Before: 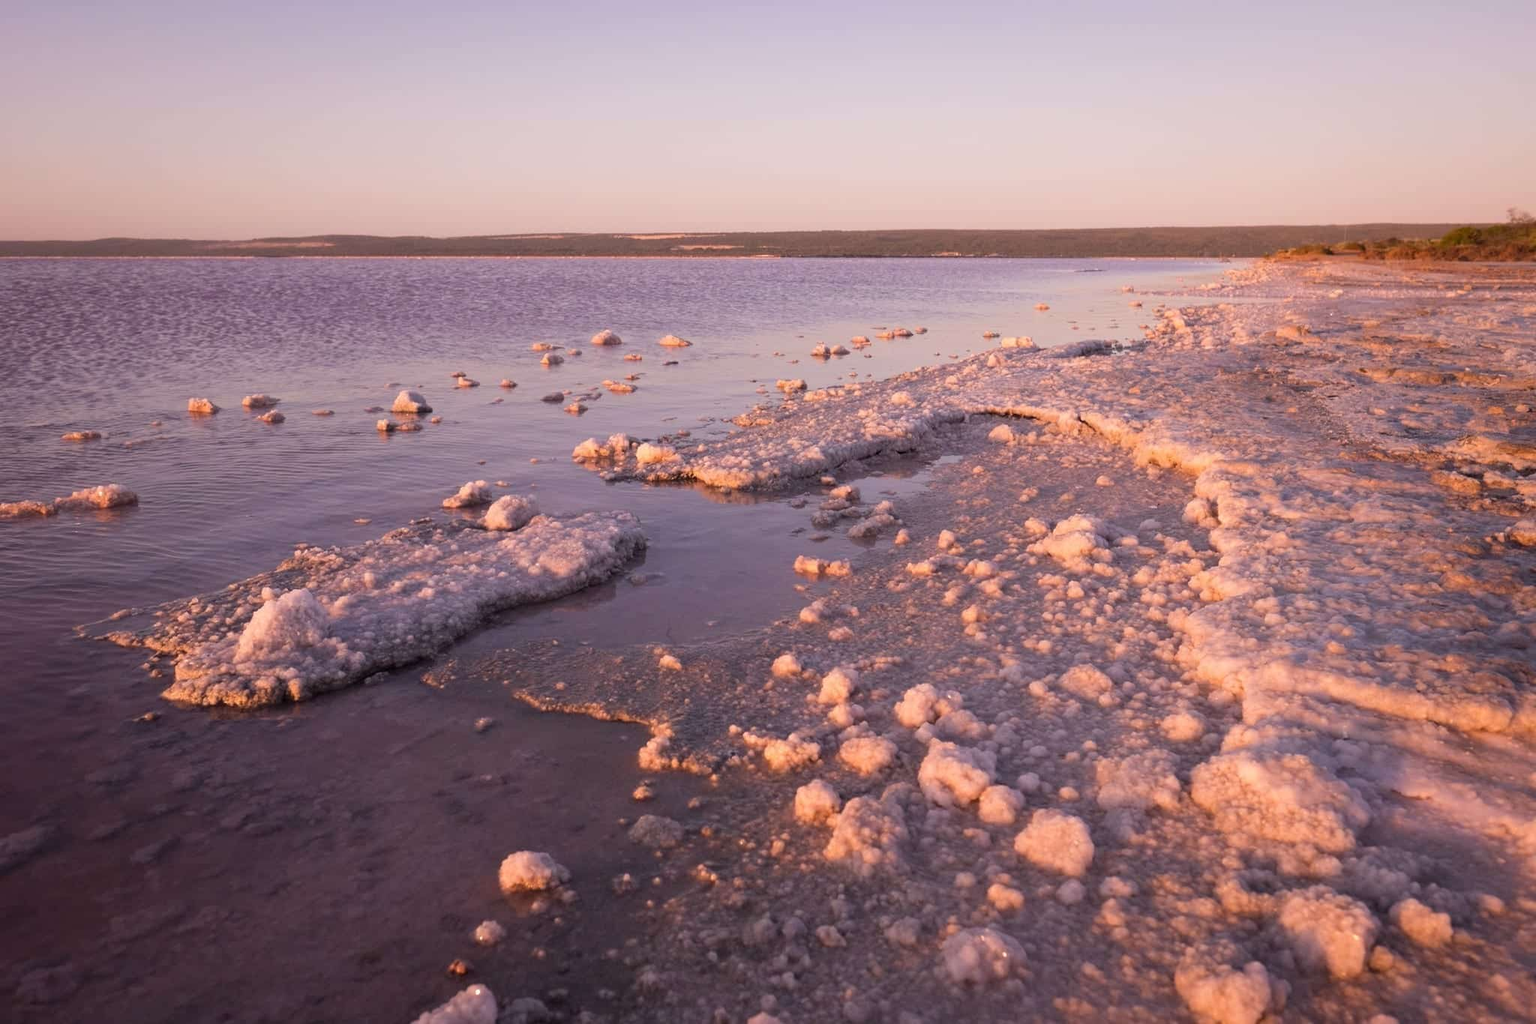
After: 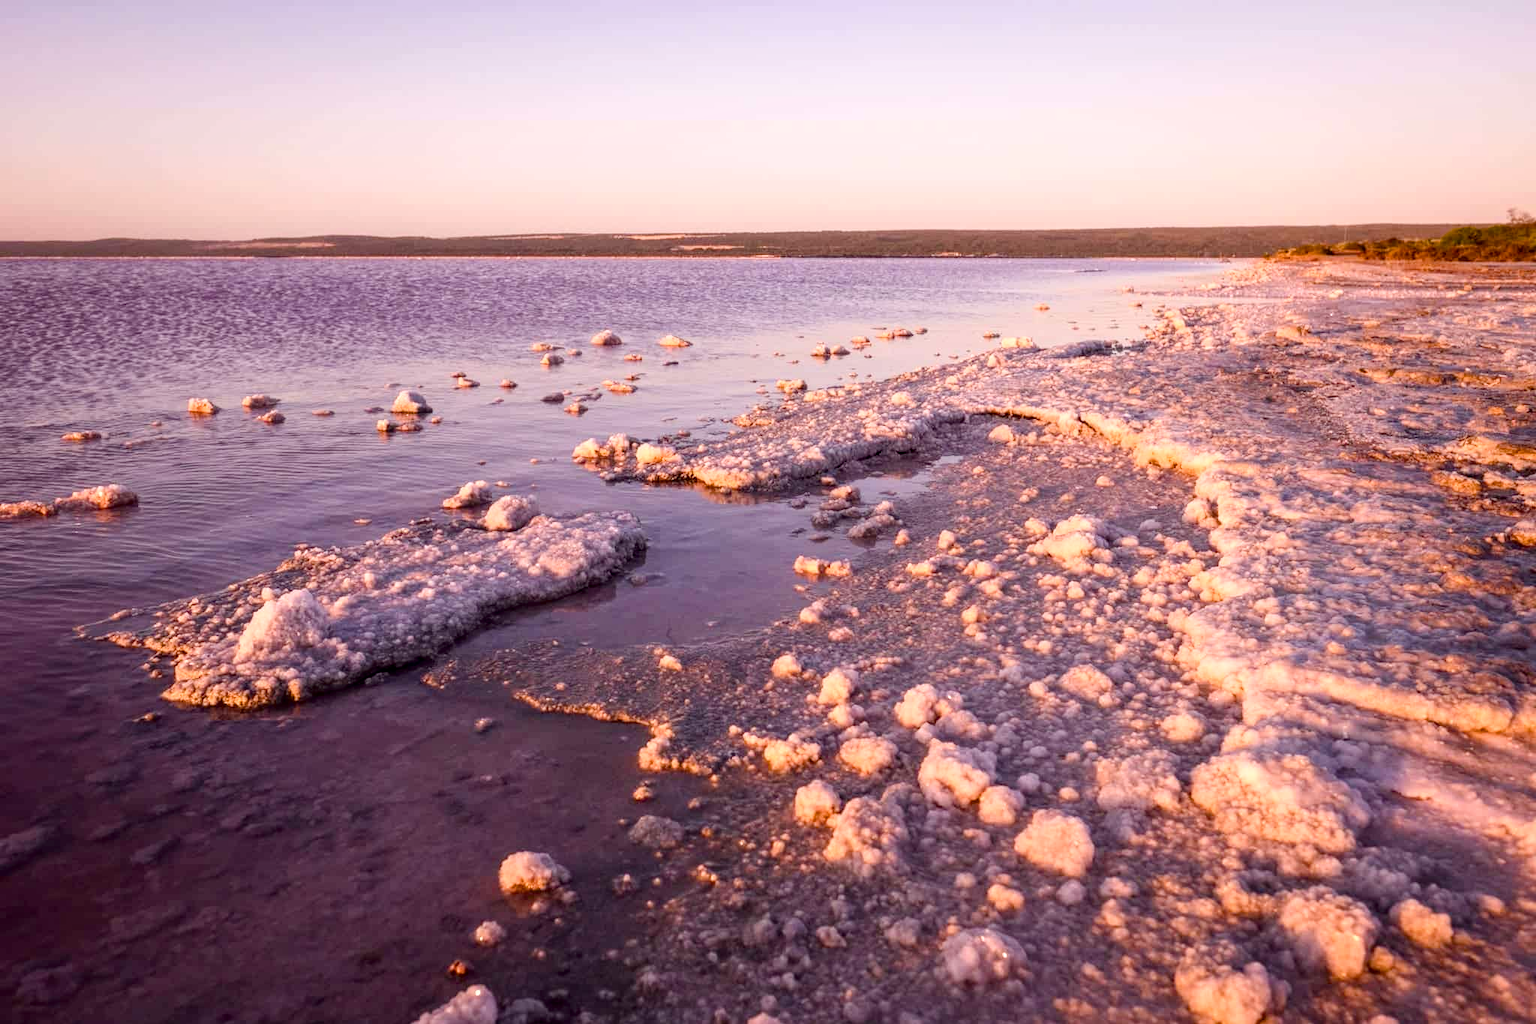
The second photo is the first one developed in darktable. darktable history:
tone curve: curves: ch0 [(0, 0) (0.003, 0.016) (0.011, 0.016) (0.025, 0.016) (0.044, 0.017) (0.069, 0.026) (0.1, 0.044) (0.136, 0.074) (0.177, 0.121) (0.224, 0.183) (0.277, 0.248) (0.335, 0.326) (0.399, 0.413) (0.468, 0.511) (0.543, 0.612) (0.623, 0.717) (0.709, 0.818) (0.801, 0.911) (0.898, 0.979) (1, 1)], color space Lab, independent channels, preserve colors none
color balance rgb: perceptual saturation grading › global saturation 20%, perceptual saturation grading › highlights -25.553%, perceptual saturation grading › shadows 50.086%, global vibrance 20%
local contrast: highlights 1%, shadows 2%, detail 133%
